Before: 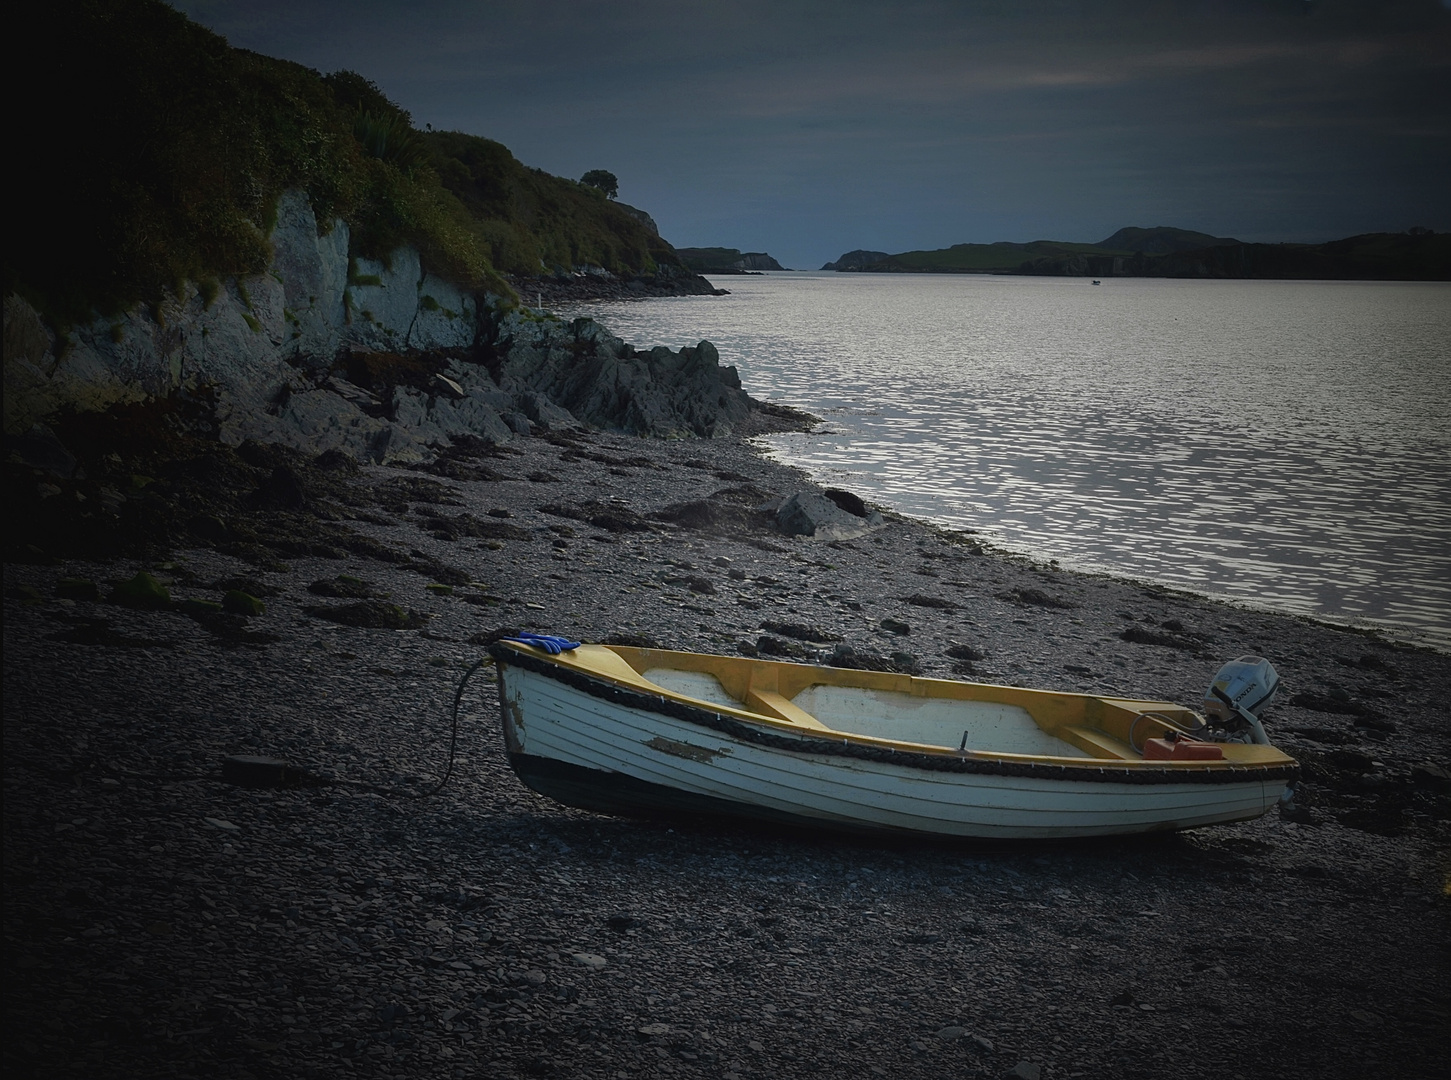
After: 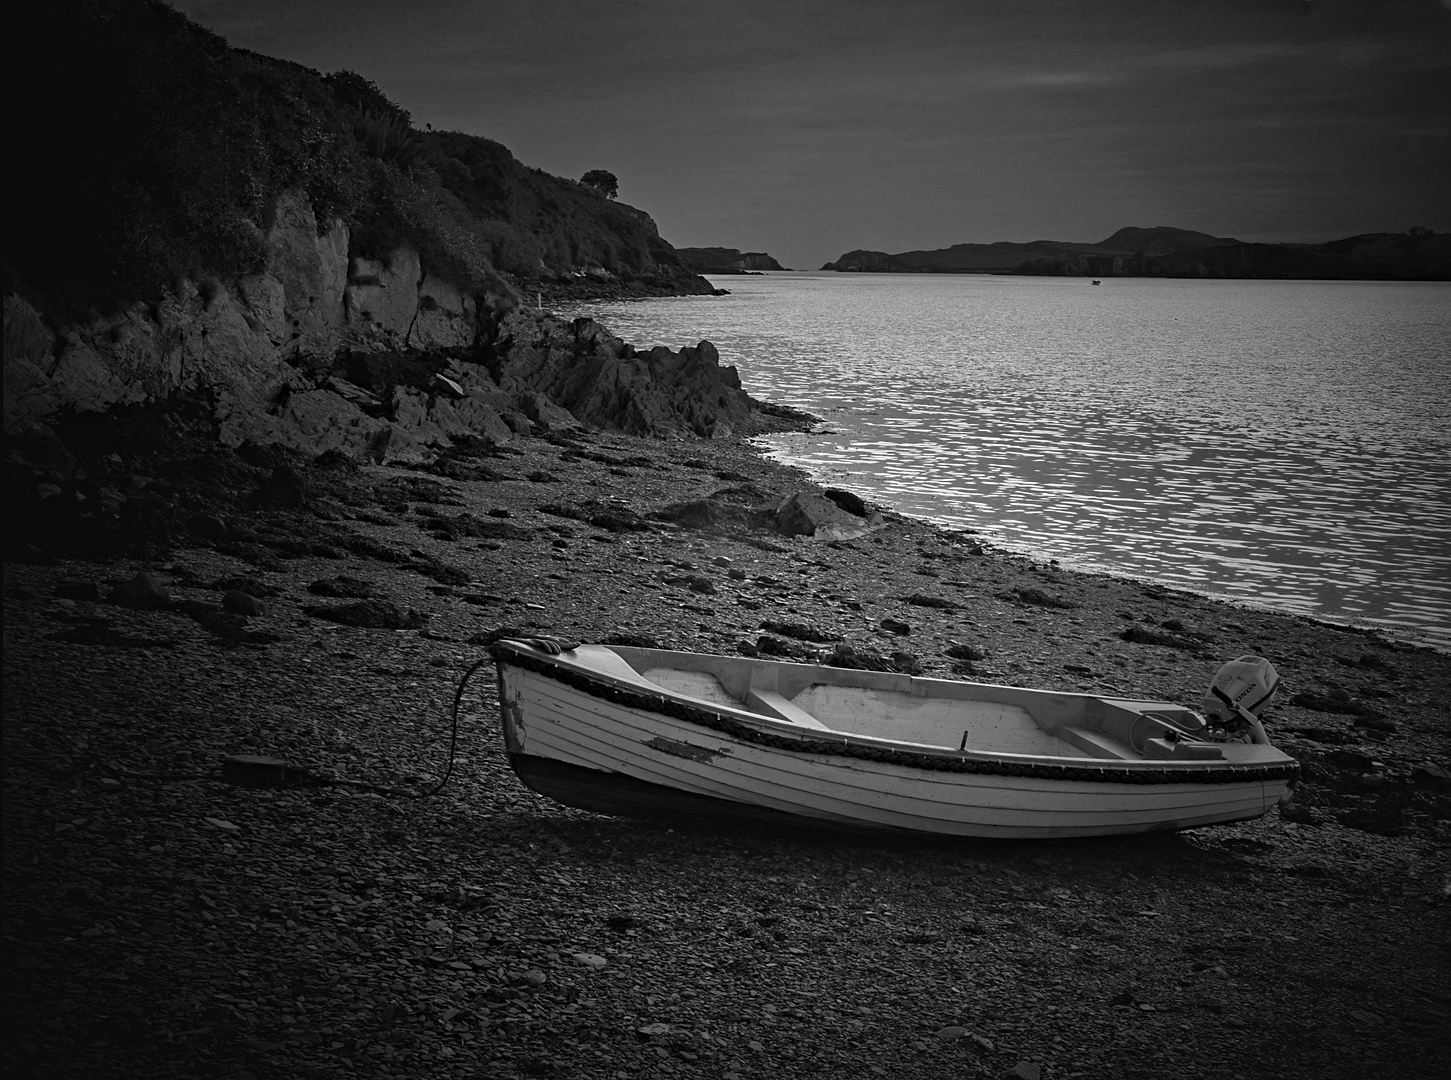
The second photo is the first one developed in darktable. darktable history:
contrast equalizer: y [[0.5, 0.501, 0.525, 0.597, 0.58, 0.514], [0.5 ×6], [0.5 ×6], [0 ×6], [0 ×6]]
monochrome: size 3.1
